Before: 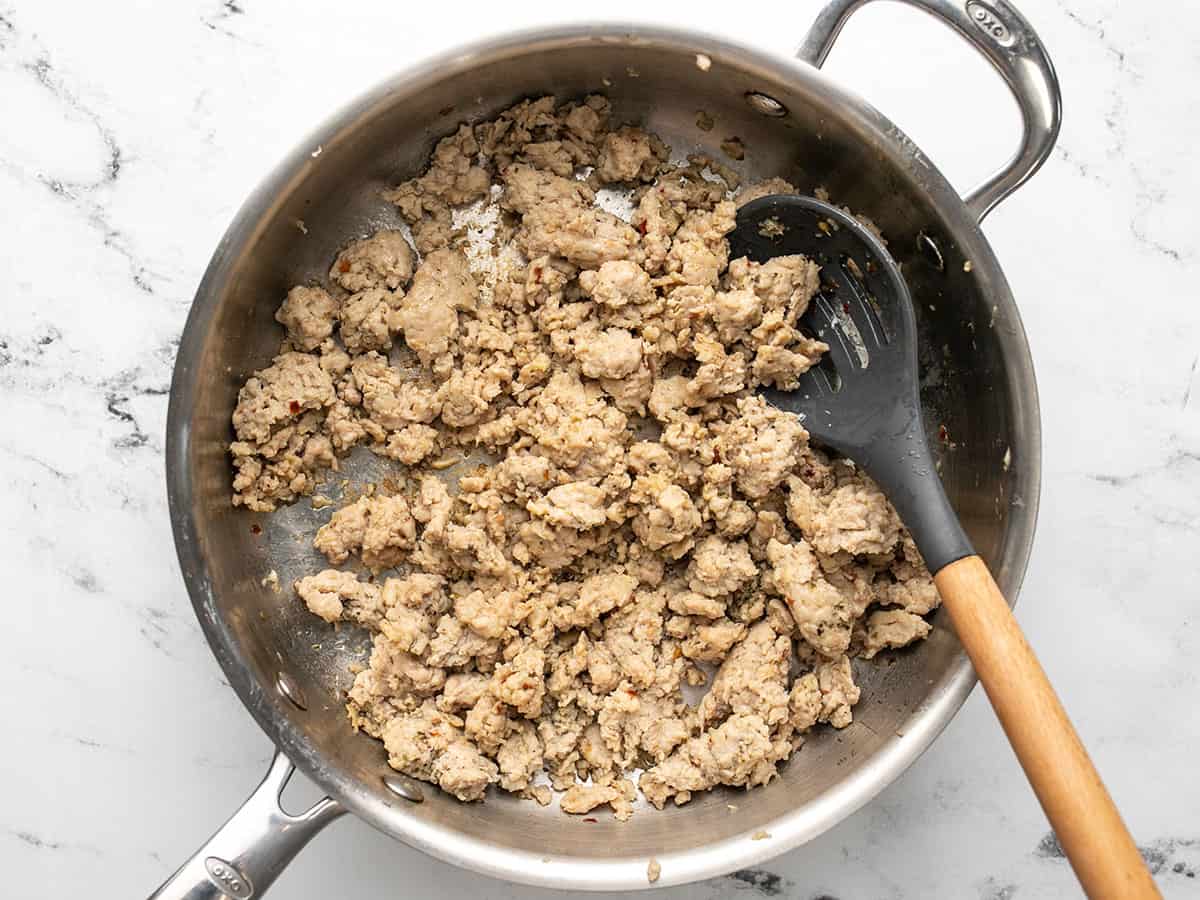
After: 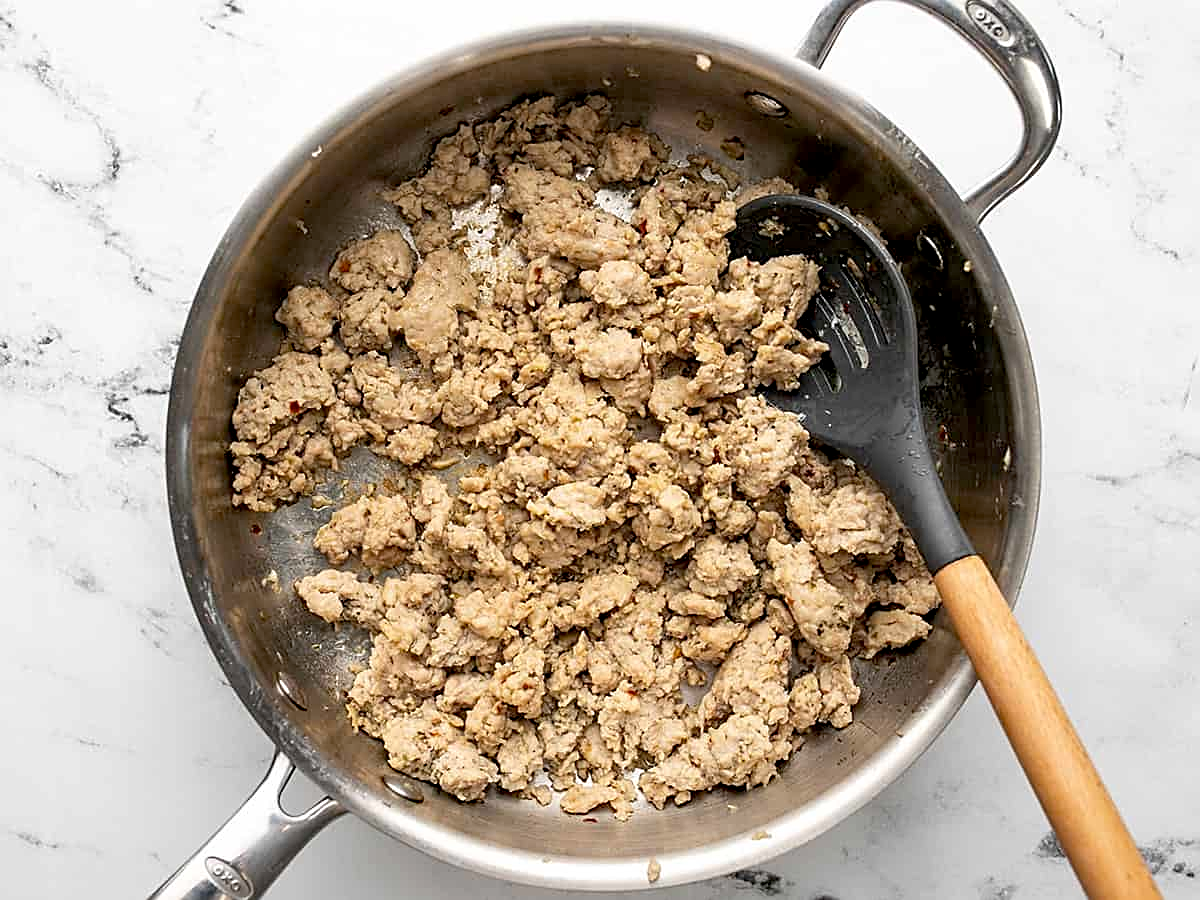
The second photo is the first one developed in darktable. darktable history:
exposure: black level correction 0.007, compensate highlight preservation false
sharpen: on, module defaults
haze removal: adaptive false
